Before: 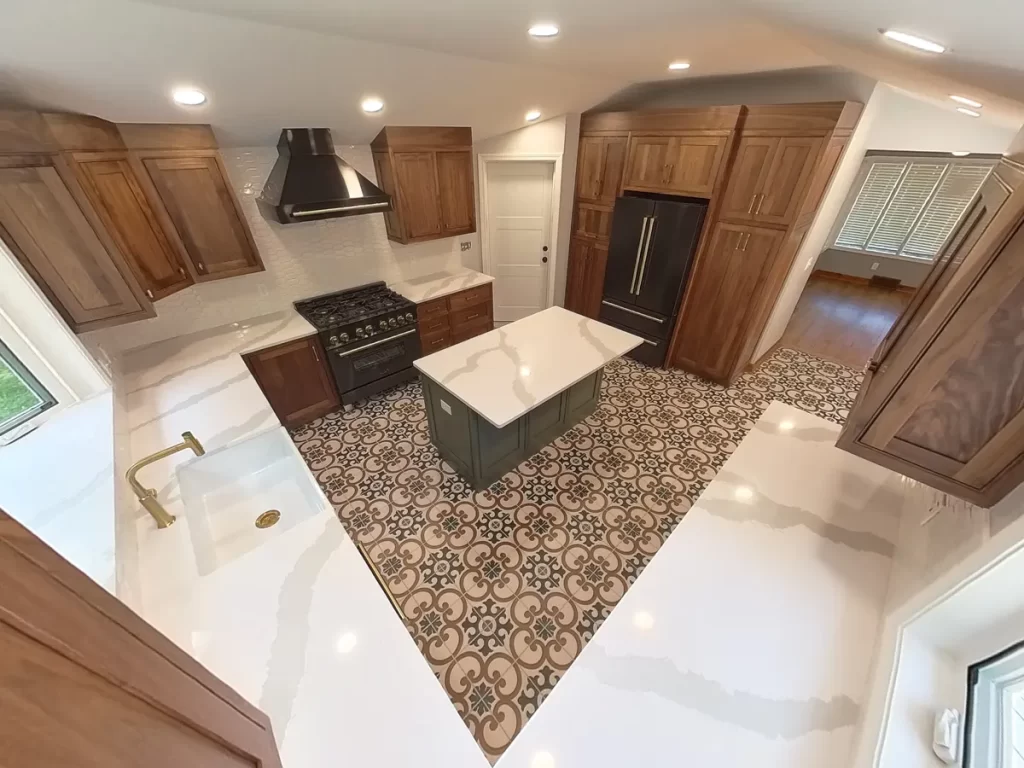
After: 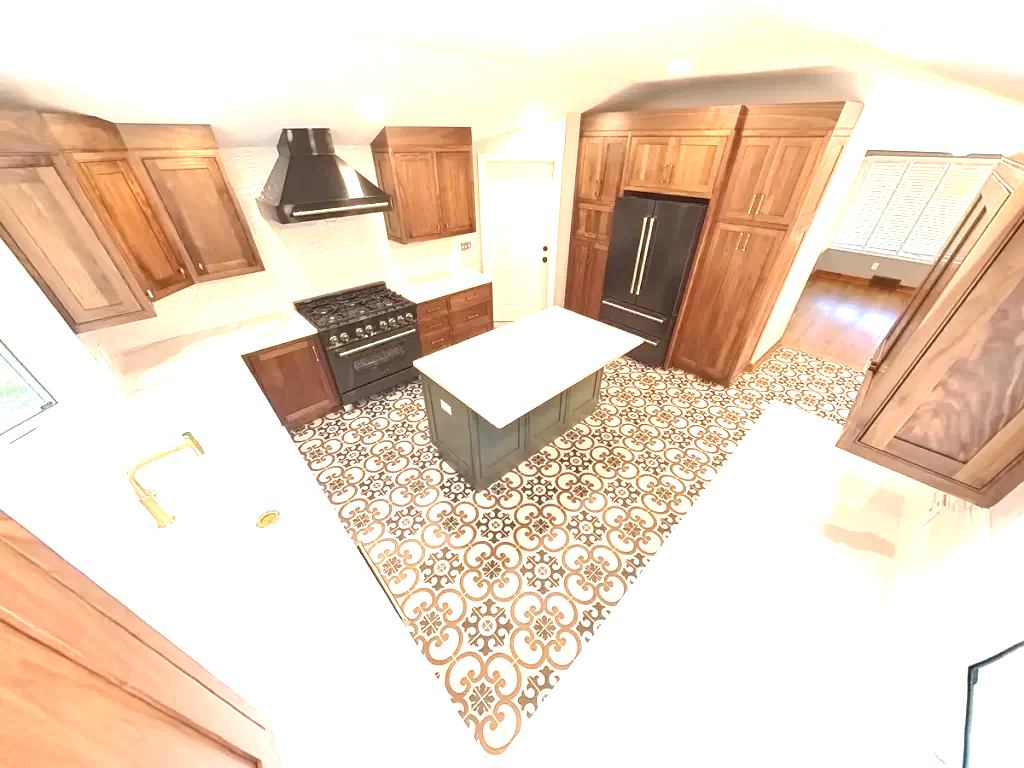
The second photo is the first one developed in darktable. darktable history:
exposure: black level correction 0, exposure 1.903 EV, compensate highlight preservation false
